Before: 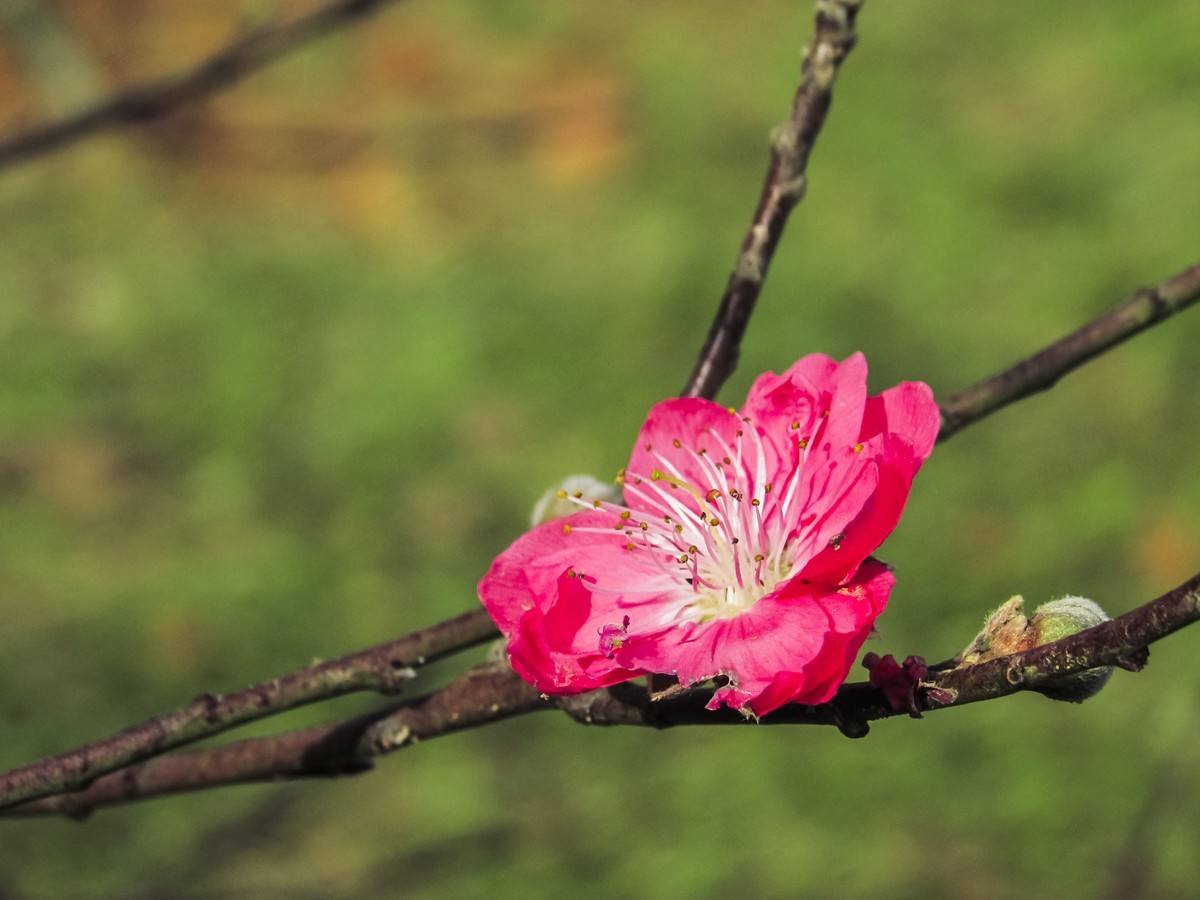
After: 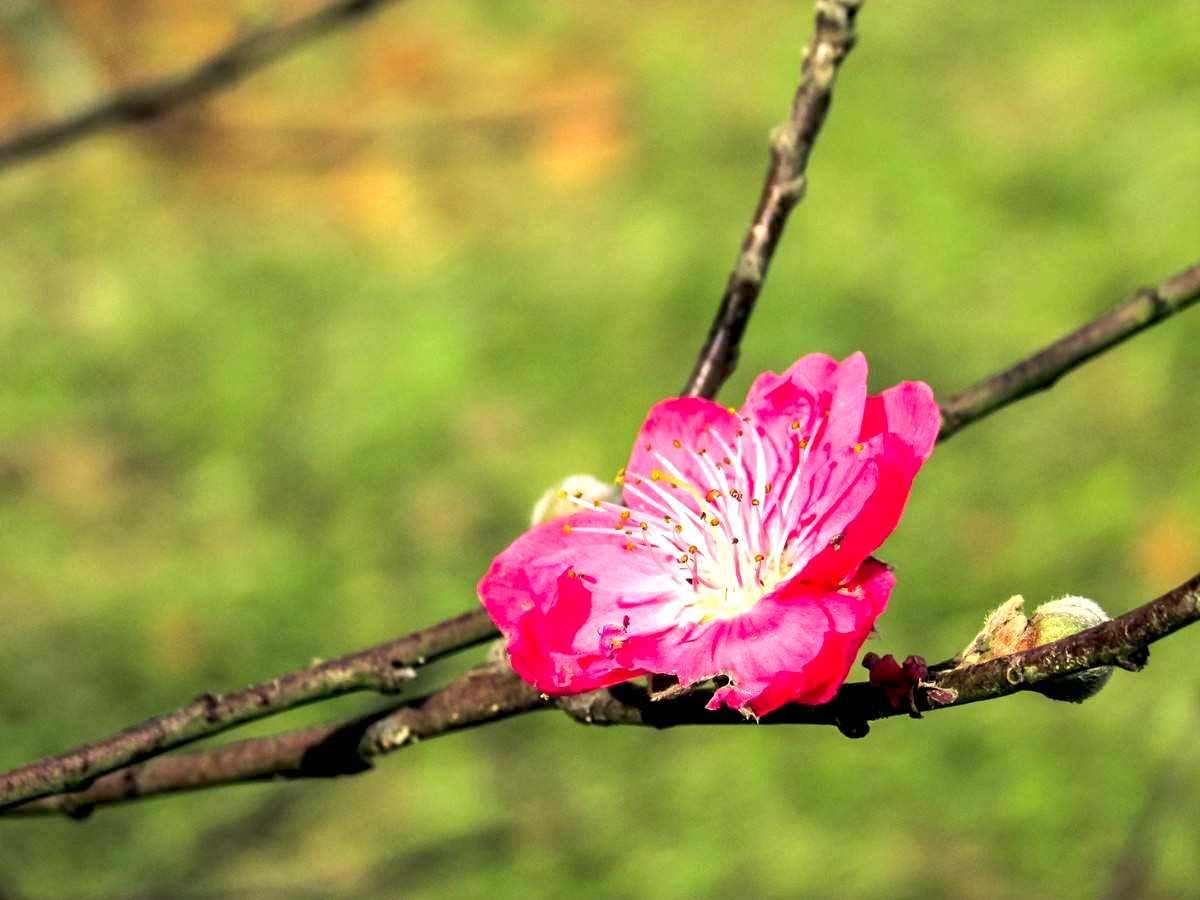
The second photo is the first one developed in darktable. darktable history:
exposure: black level correction 0.01, exposure 1 EV, compensate highlight preservation false
color correction: highlights a* 4.19, highlights b* 4.98, shadows a* -8.34, shadows b* 4.73
